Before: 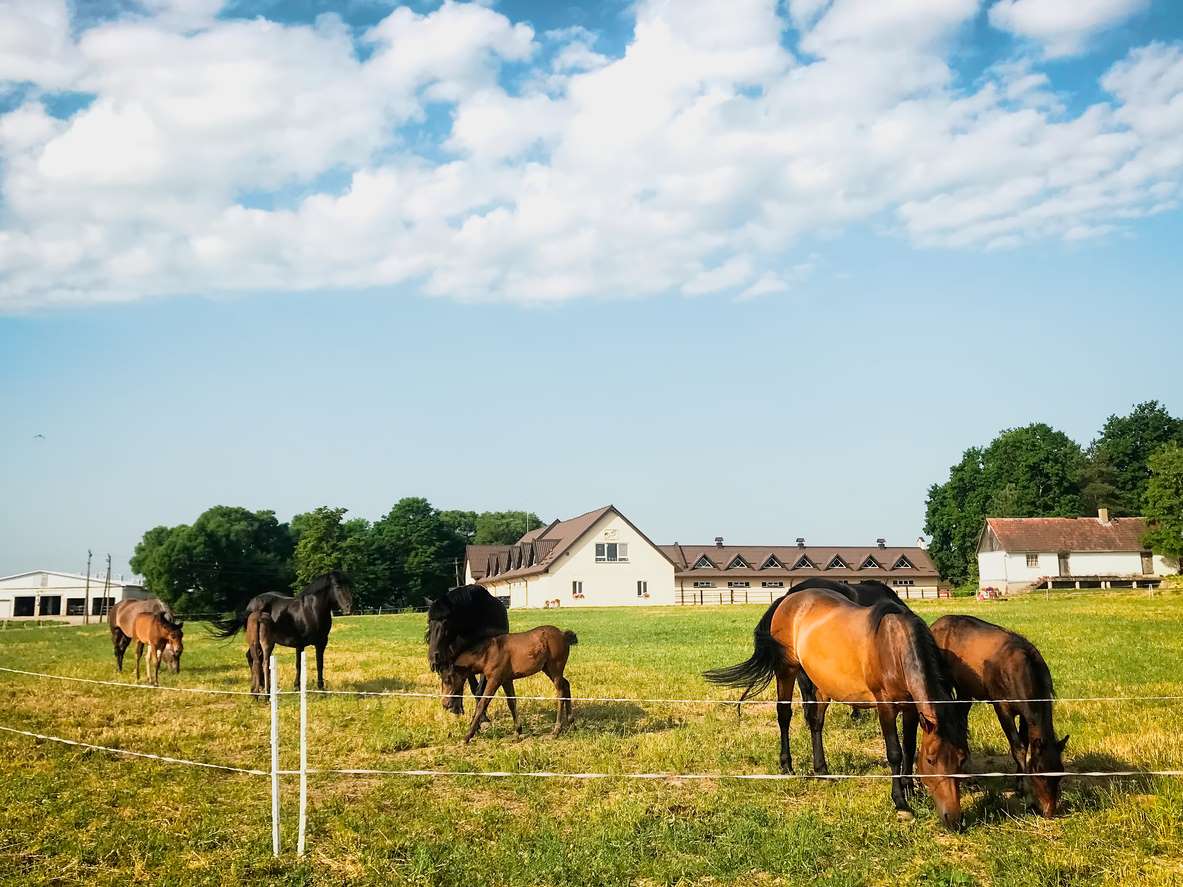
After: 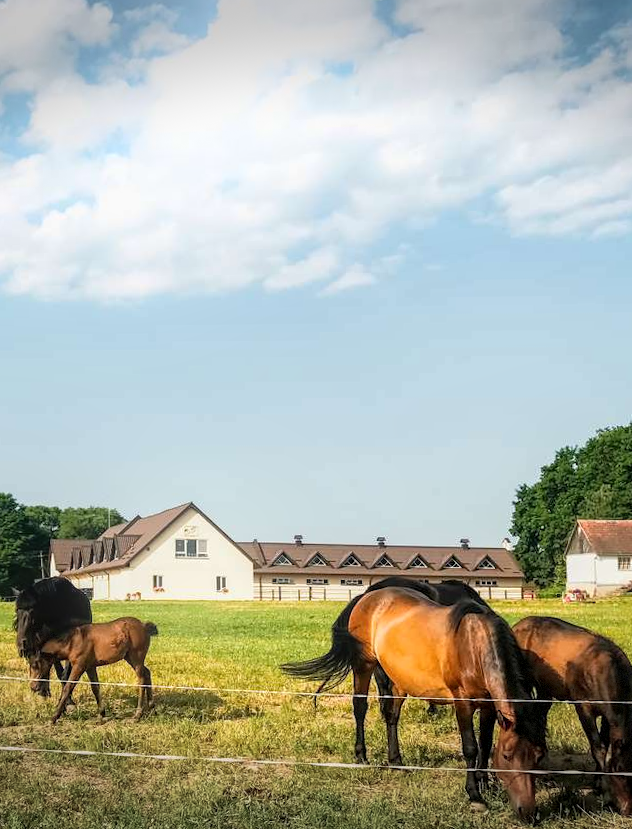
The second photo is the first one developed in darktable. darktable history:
vignetting: fall-off start 100%, brightness -0.406, saturation -0.3, width/height ratio 1.324, dithering 8-bit output, unbound false
crop: left 31.458%, top 0%, right 11.876%
rotate and perspective: rotation 0.062°, lens shift (vertical) 0.115, lens shift (horizontal) -0.133, crop left 0.047, crop right 0.94, crop top 0.061, crop bottom 0.94
bloom: size 15%, threshold 97%, strength 7%
local contrast: detail 130%
